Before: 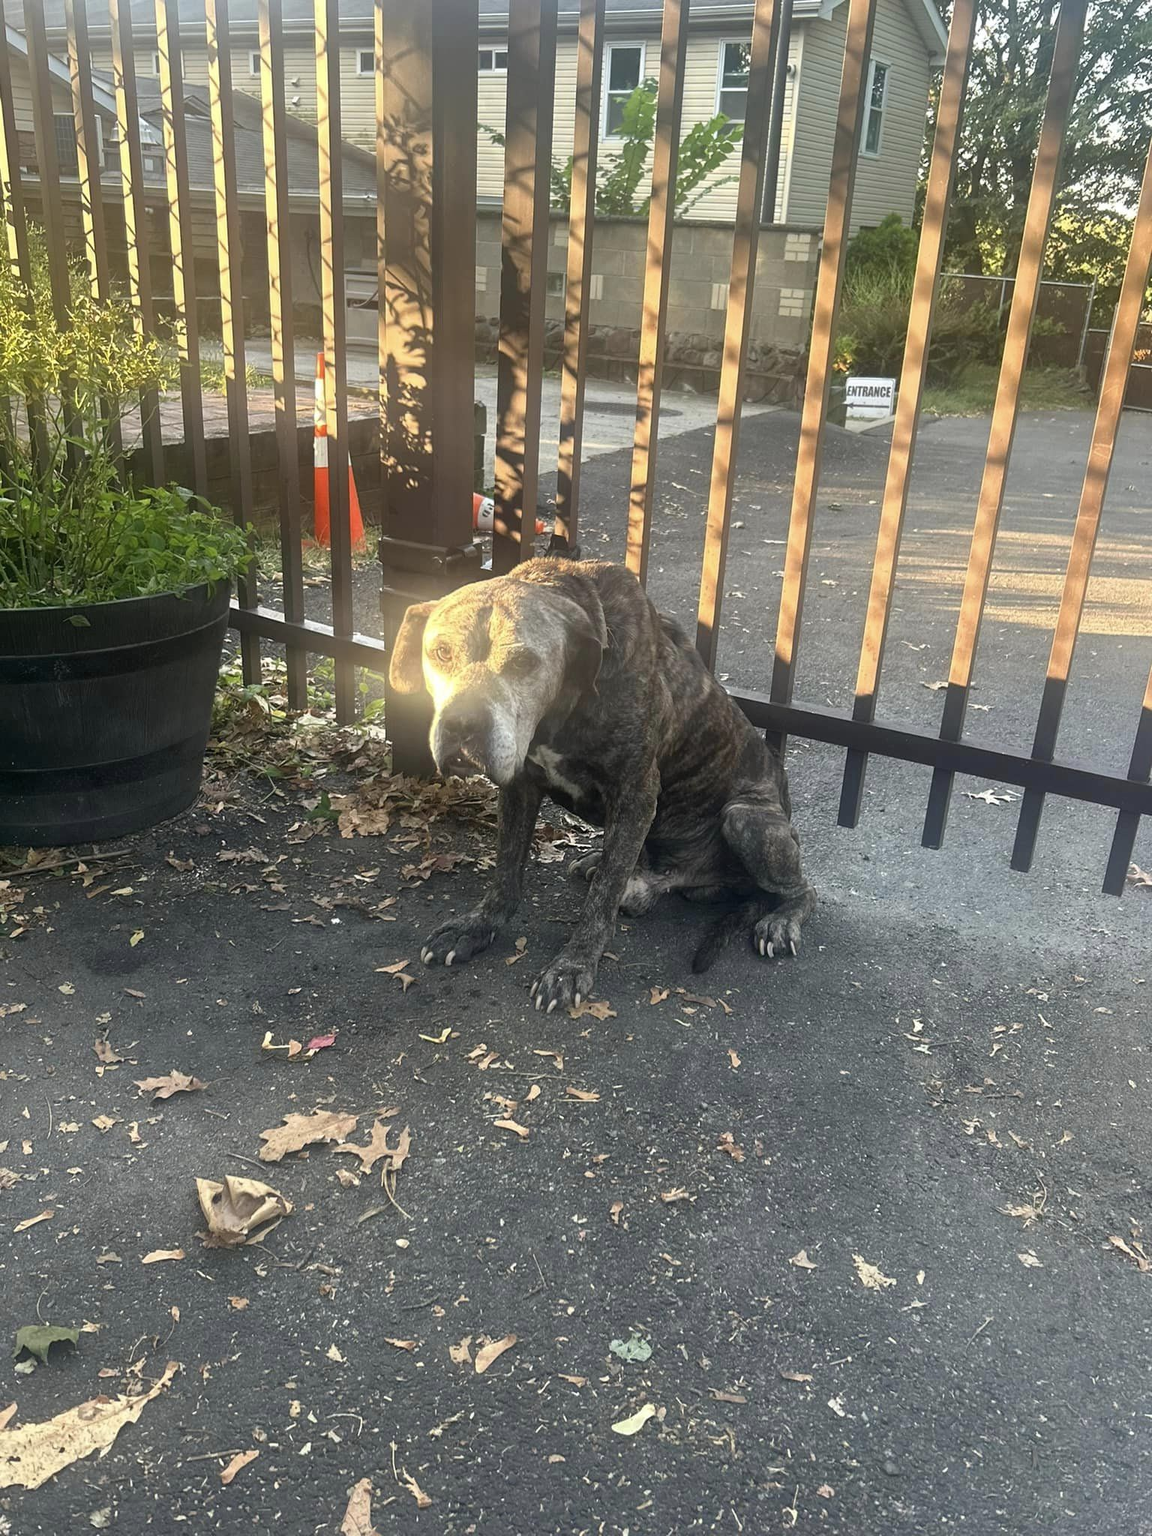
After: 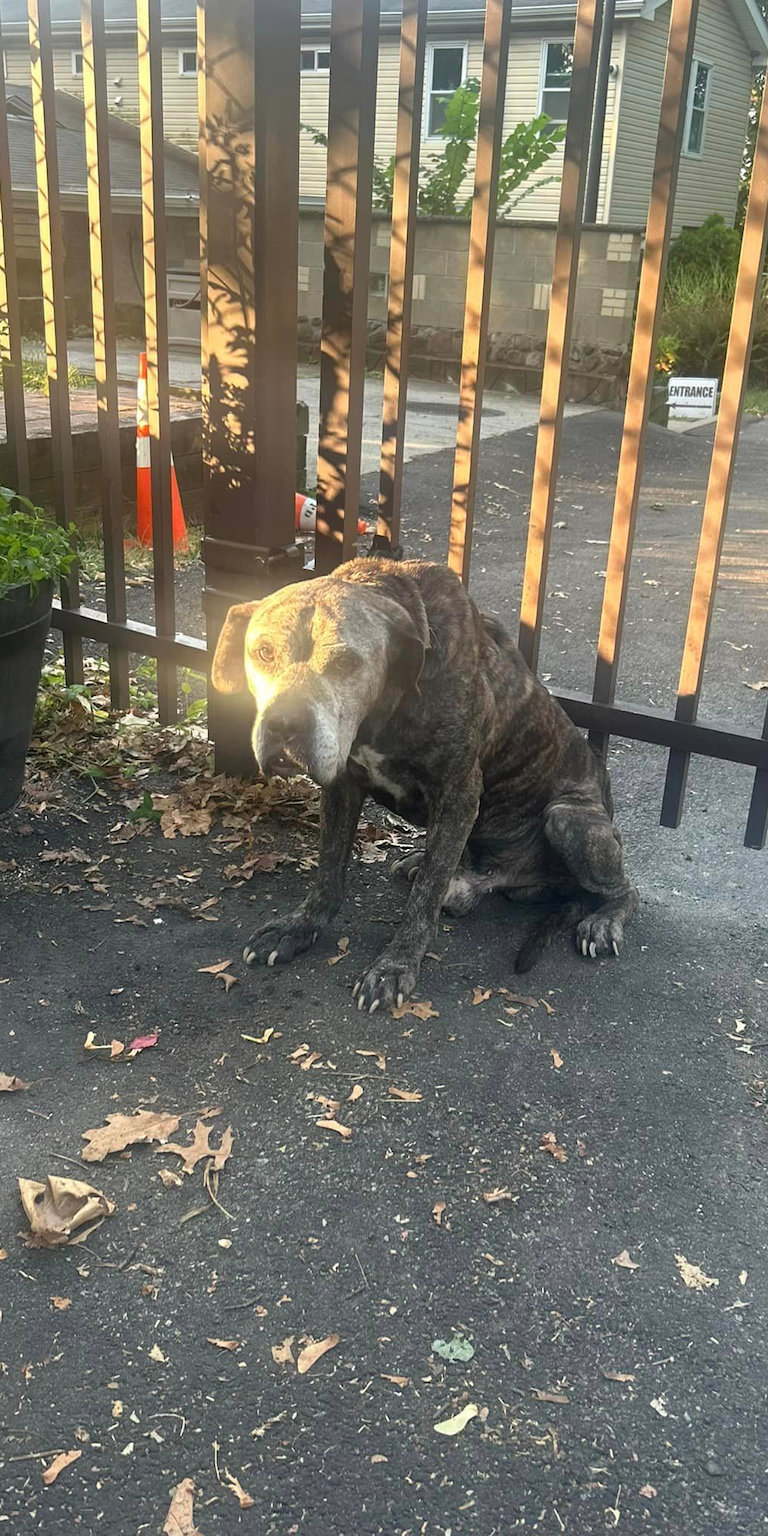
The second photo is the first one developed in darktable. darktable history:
crop and rotate: left 15.446%, right 17.836%
white balance: emerald 1
